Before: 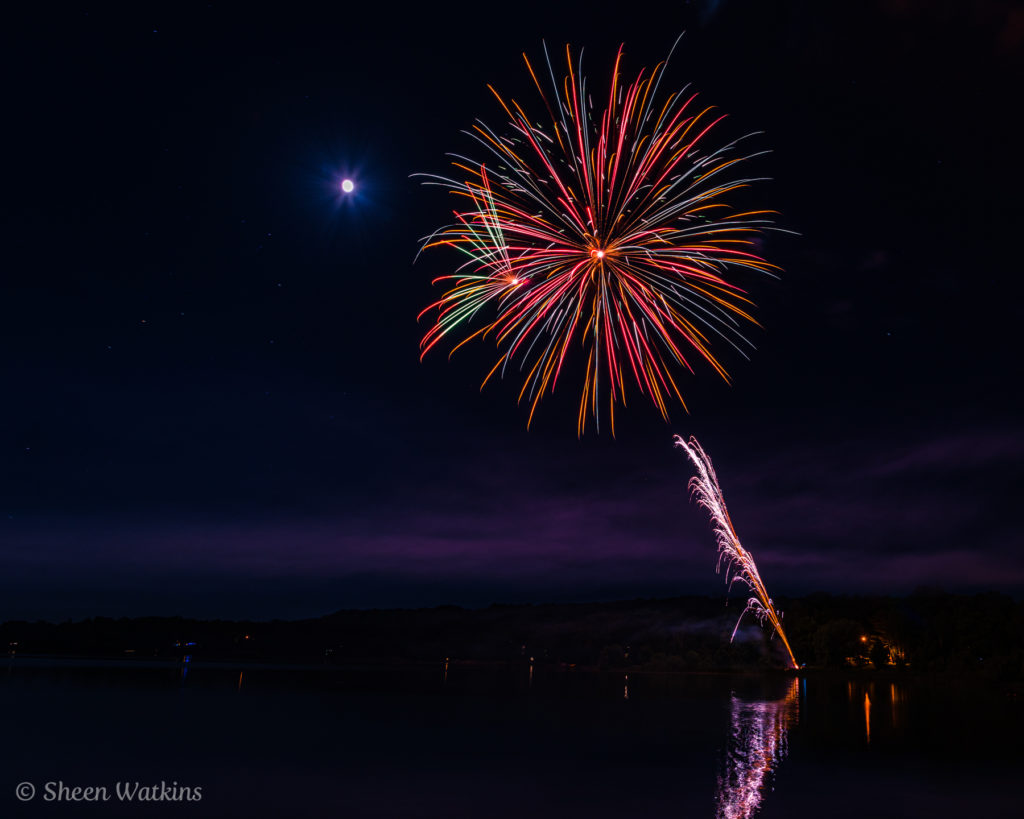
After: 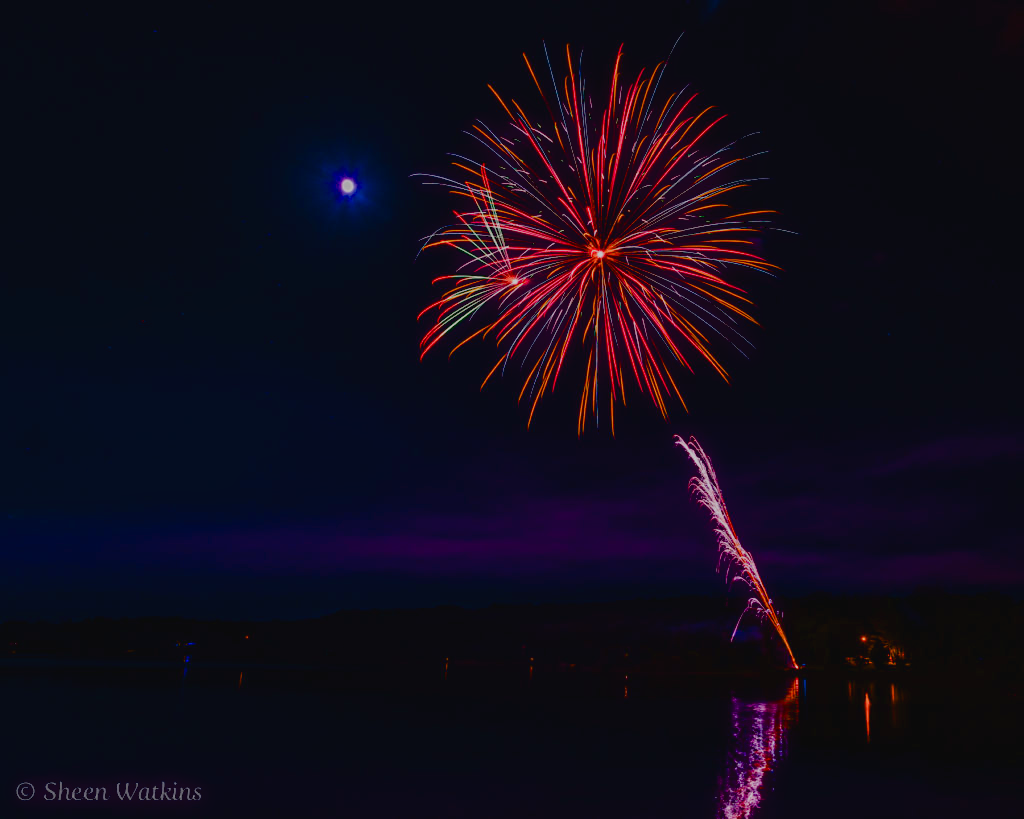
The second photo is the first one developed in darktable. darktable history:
exposure: black level correction 0.057, compensate exposure bias true, compensate highlight preservation false
filmic rgb: black relative exposure -7.65 EV, white relative exposure 4.56 EV, hardness 3.61, preserve chrominance RGB euclidean norm (legacy), color science v4 (2020), iterations of high-quality reconstruction 0
color correction: highlights b* 0.023, saturation 1.27
haze removal: strength -0.094, compatibility mode true, adaptive false
